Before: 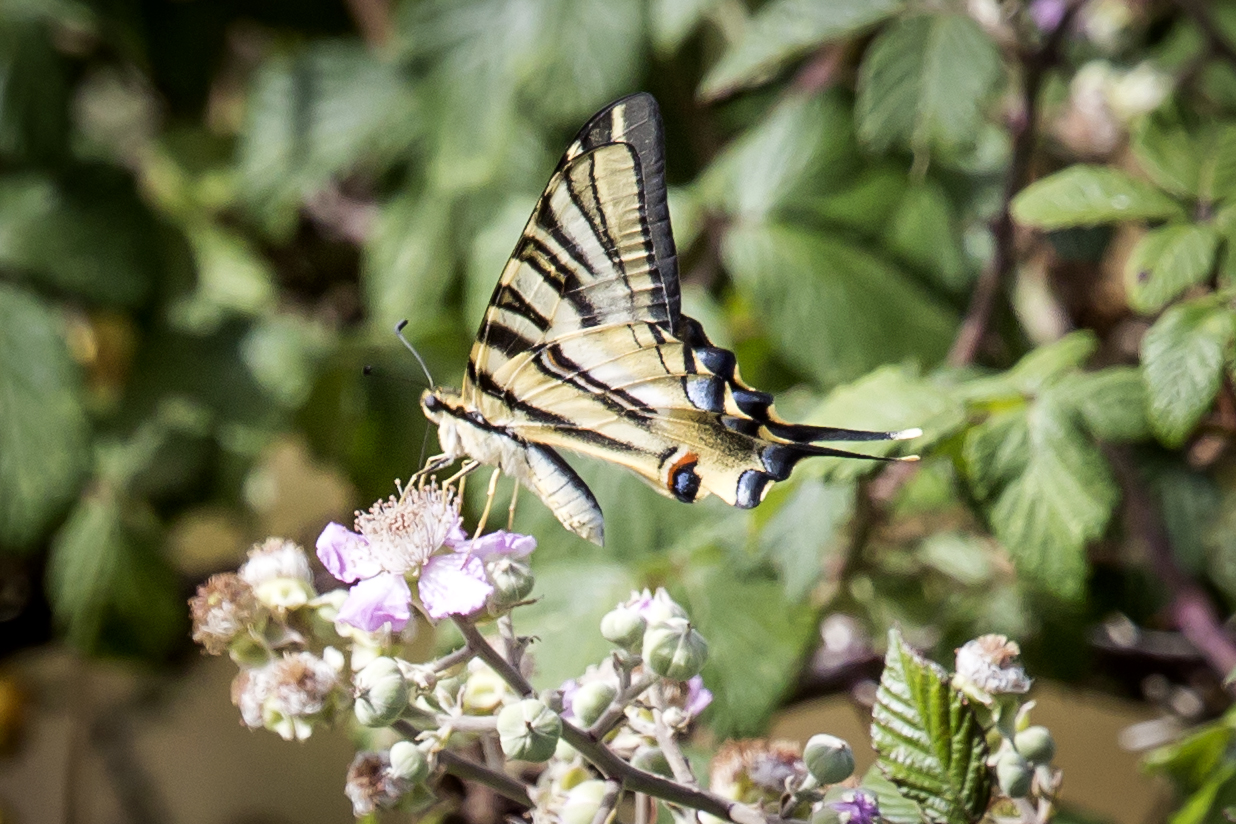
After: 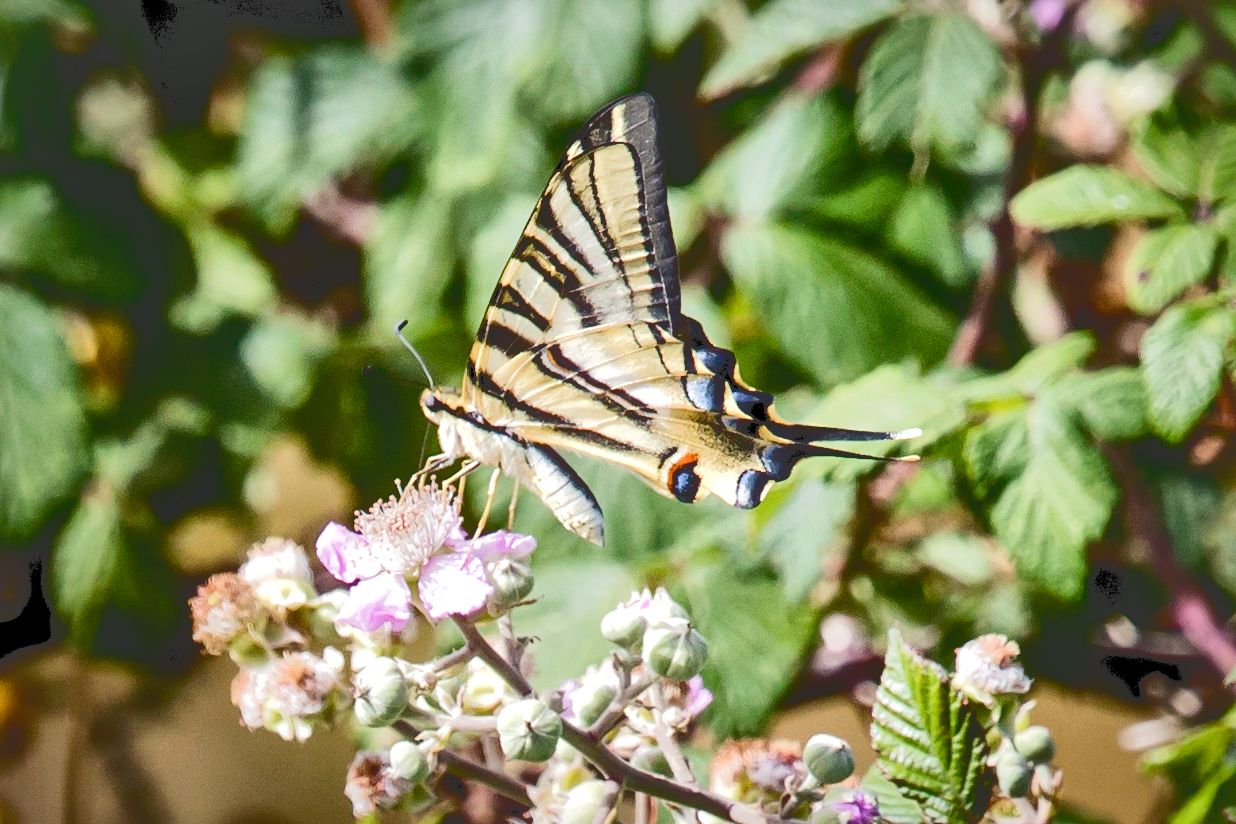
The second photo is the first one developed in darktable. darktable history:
local contrast: mode bilateral grid, contrast 19, coarseness 50, detail 179%, midtone range 0.2
color balance rgb: perceptual saturation grading › global saturation 20%, perceptual saturation grading › highlights -25.517%, perceptual saturation grading › shadows 25.765%
tone curve: curves: ch0 [(0, 0) (0.003, 0.232) (0.011, 0.232) (0.025, 0.232) (0.044, 0.233) (0.069, 0.234) (0.1, 0.237) (0.136, 0.247) (0.177, 0.258) (0.224, 0.283) (0.277, 0.332) (0.335, 0.401) (0.399, 0.483) (0.468, 0.56) (0.543, 0.637) (0.623, 0.706) (0.709, 0.764) (0.801, 0.816) (0.898, 0.859) (1, 1)], color space Lab, independent channels, preserve colors none
